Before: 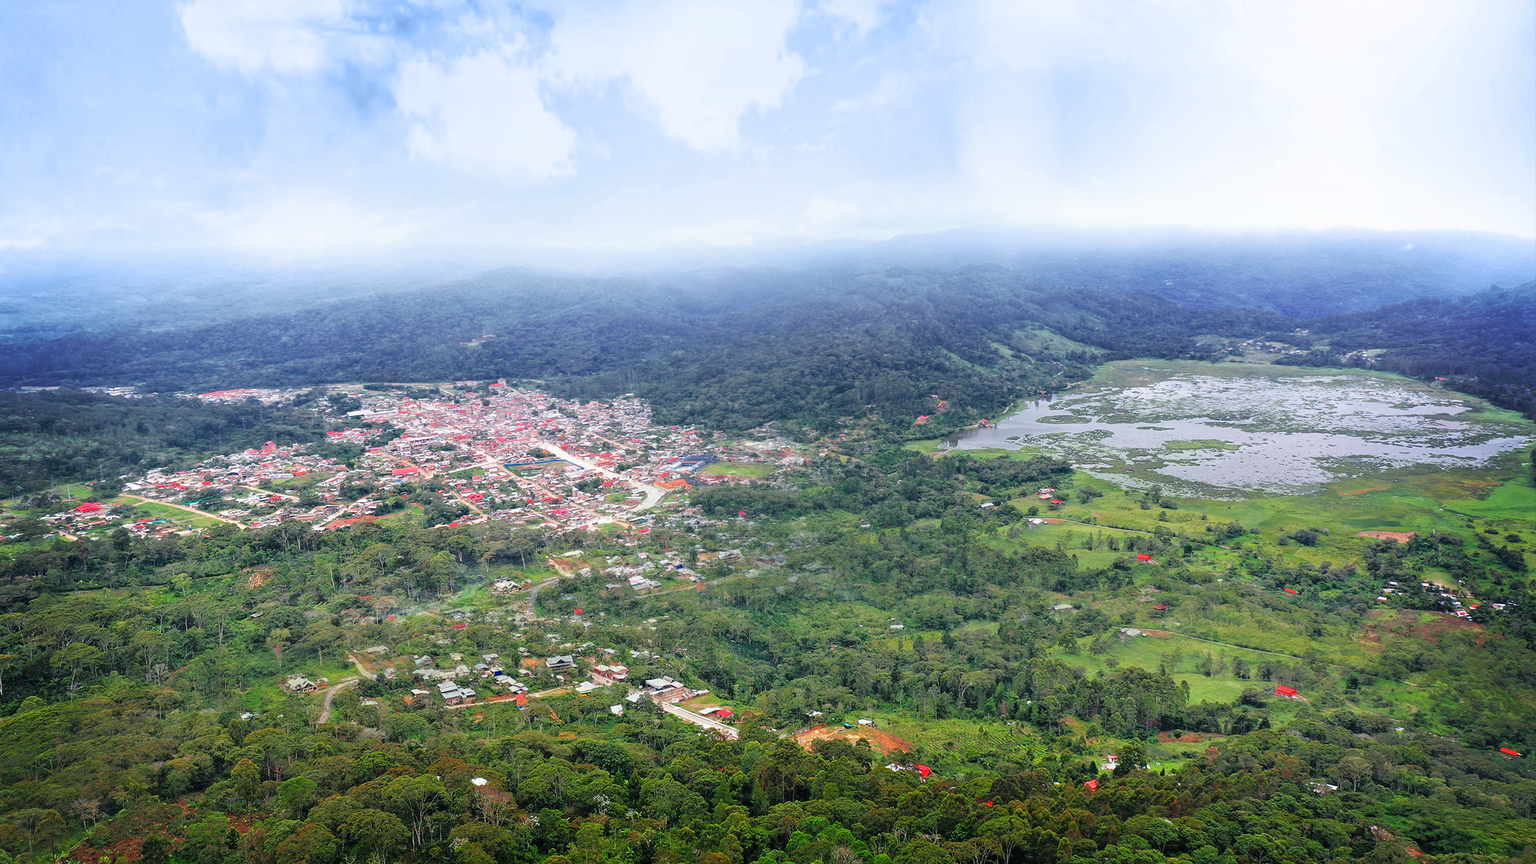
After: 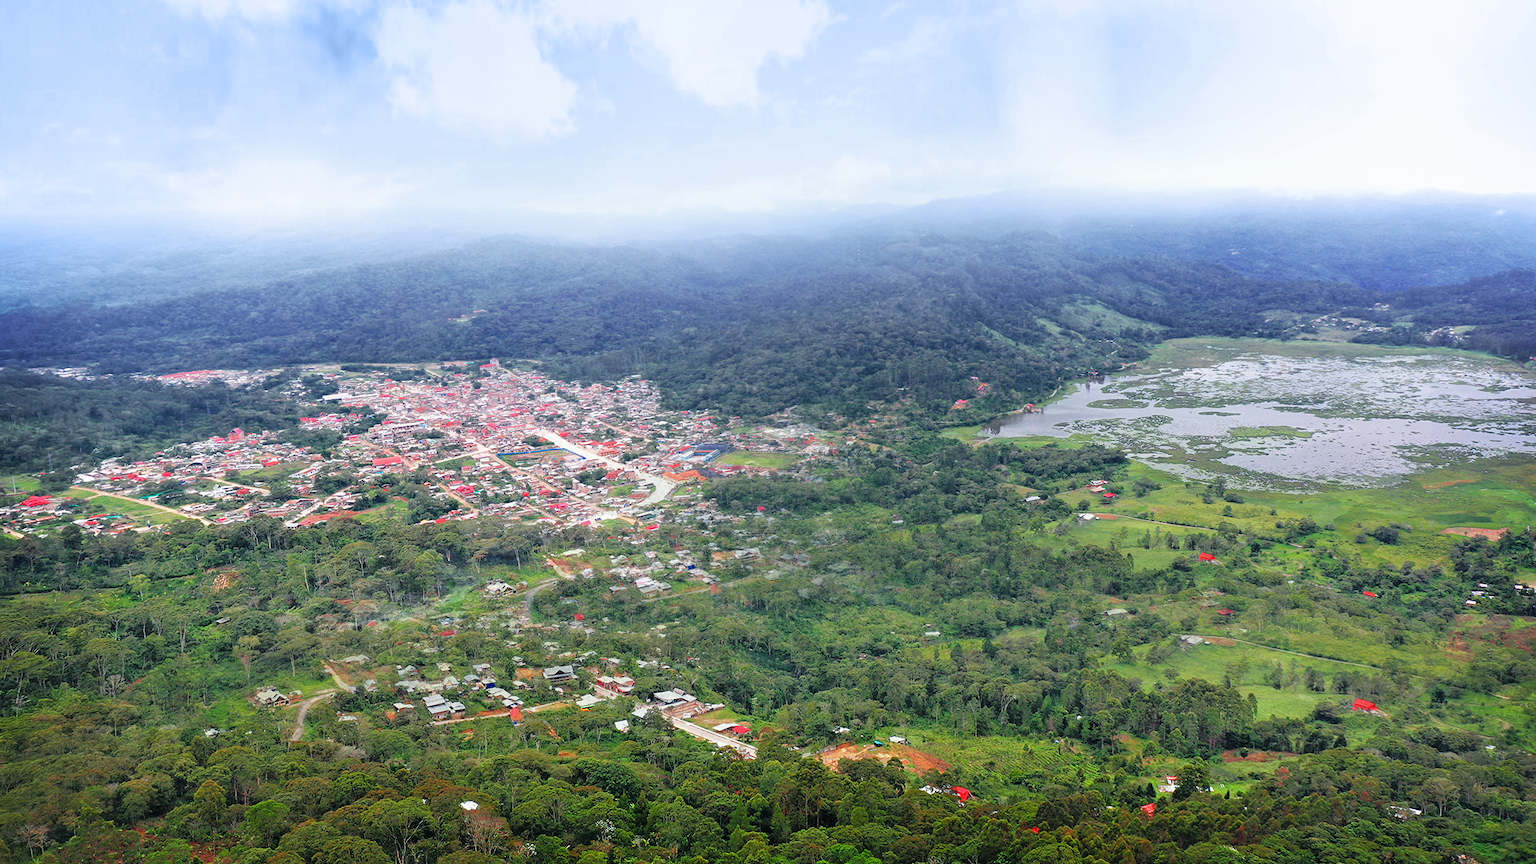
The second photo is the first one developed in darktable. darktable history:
crop: left 3.669%, top 6.467%, right 6.151%, bottom 3.238%
